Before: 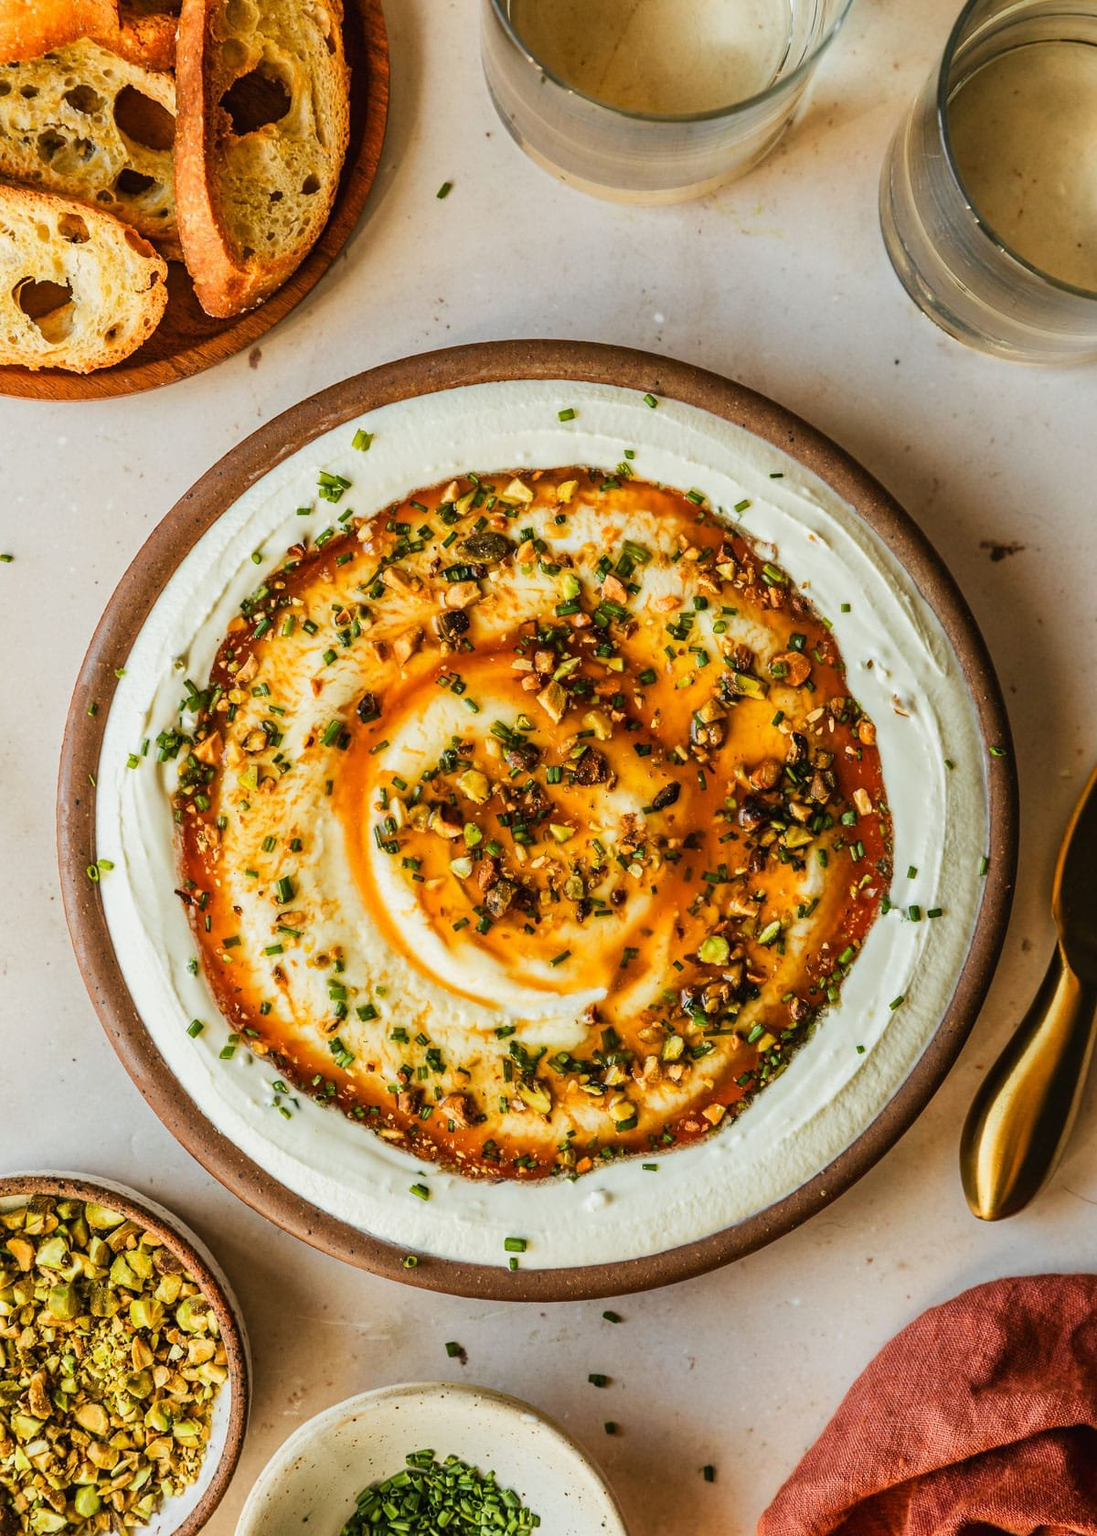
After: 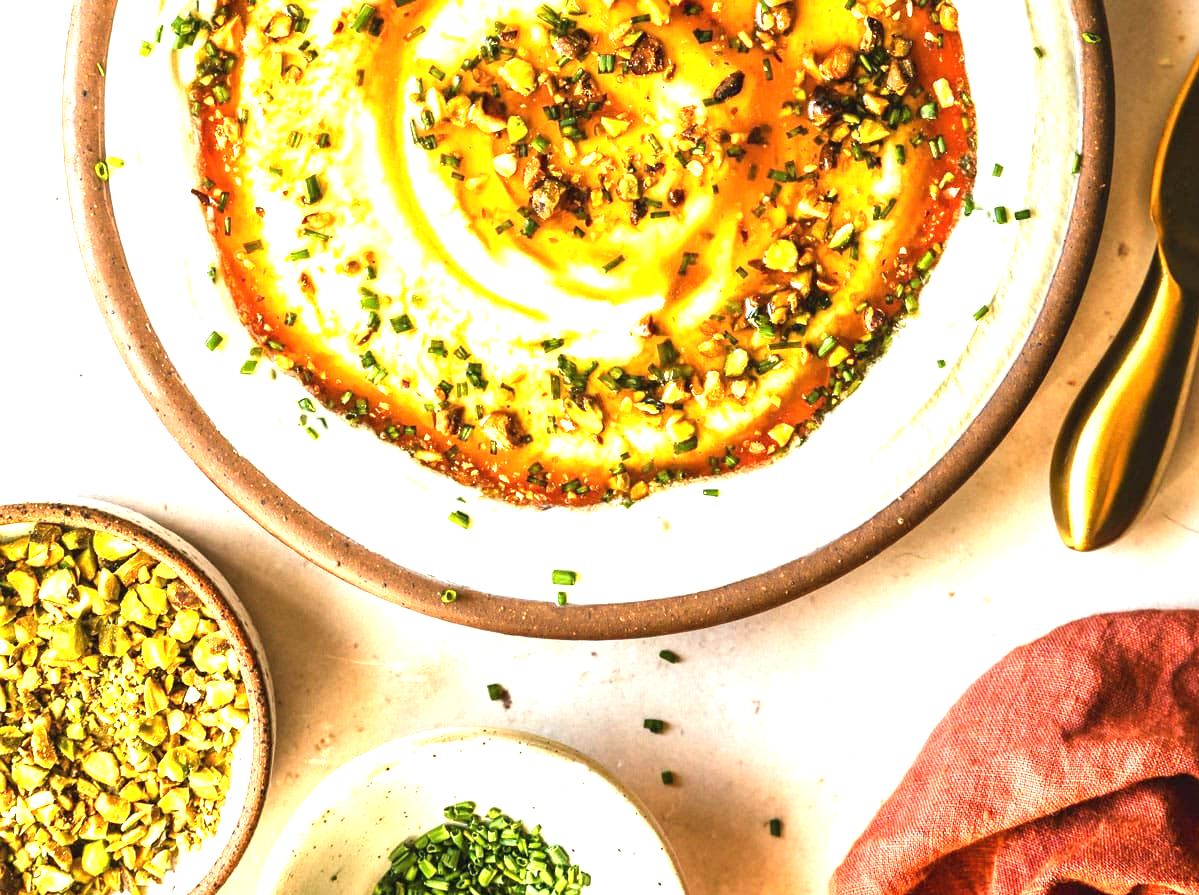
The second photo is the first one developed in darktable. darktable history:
crop and rotate: top 46.674%, right 0.023%
exposure: black level correction 0, exposure 1.661 EV, compensate highlight preservation false
